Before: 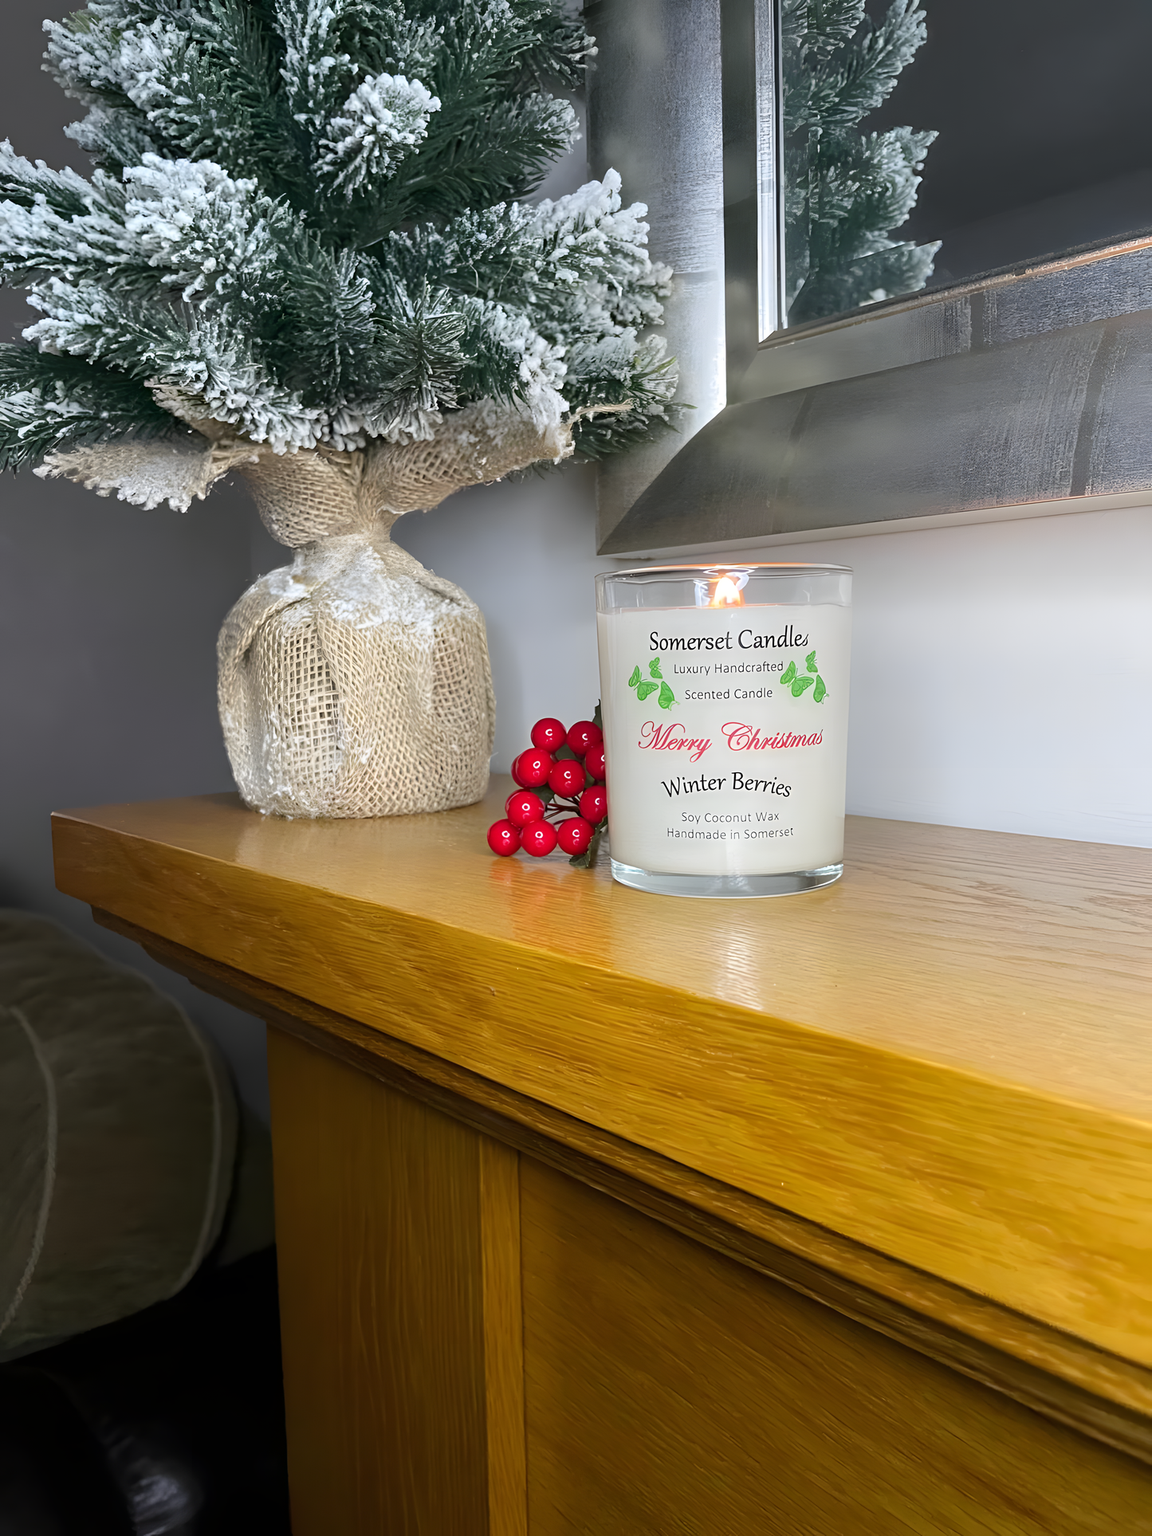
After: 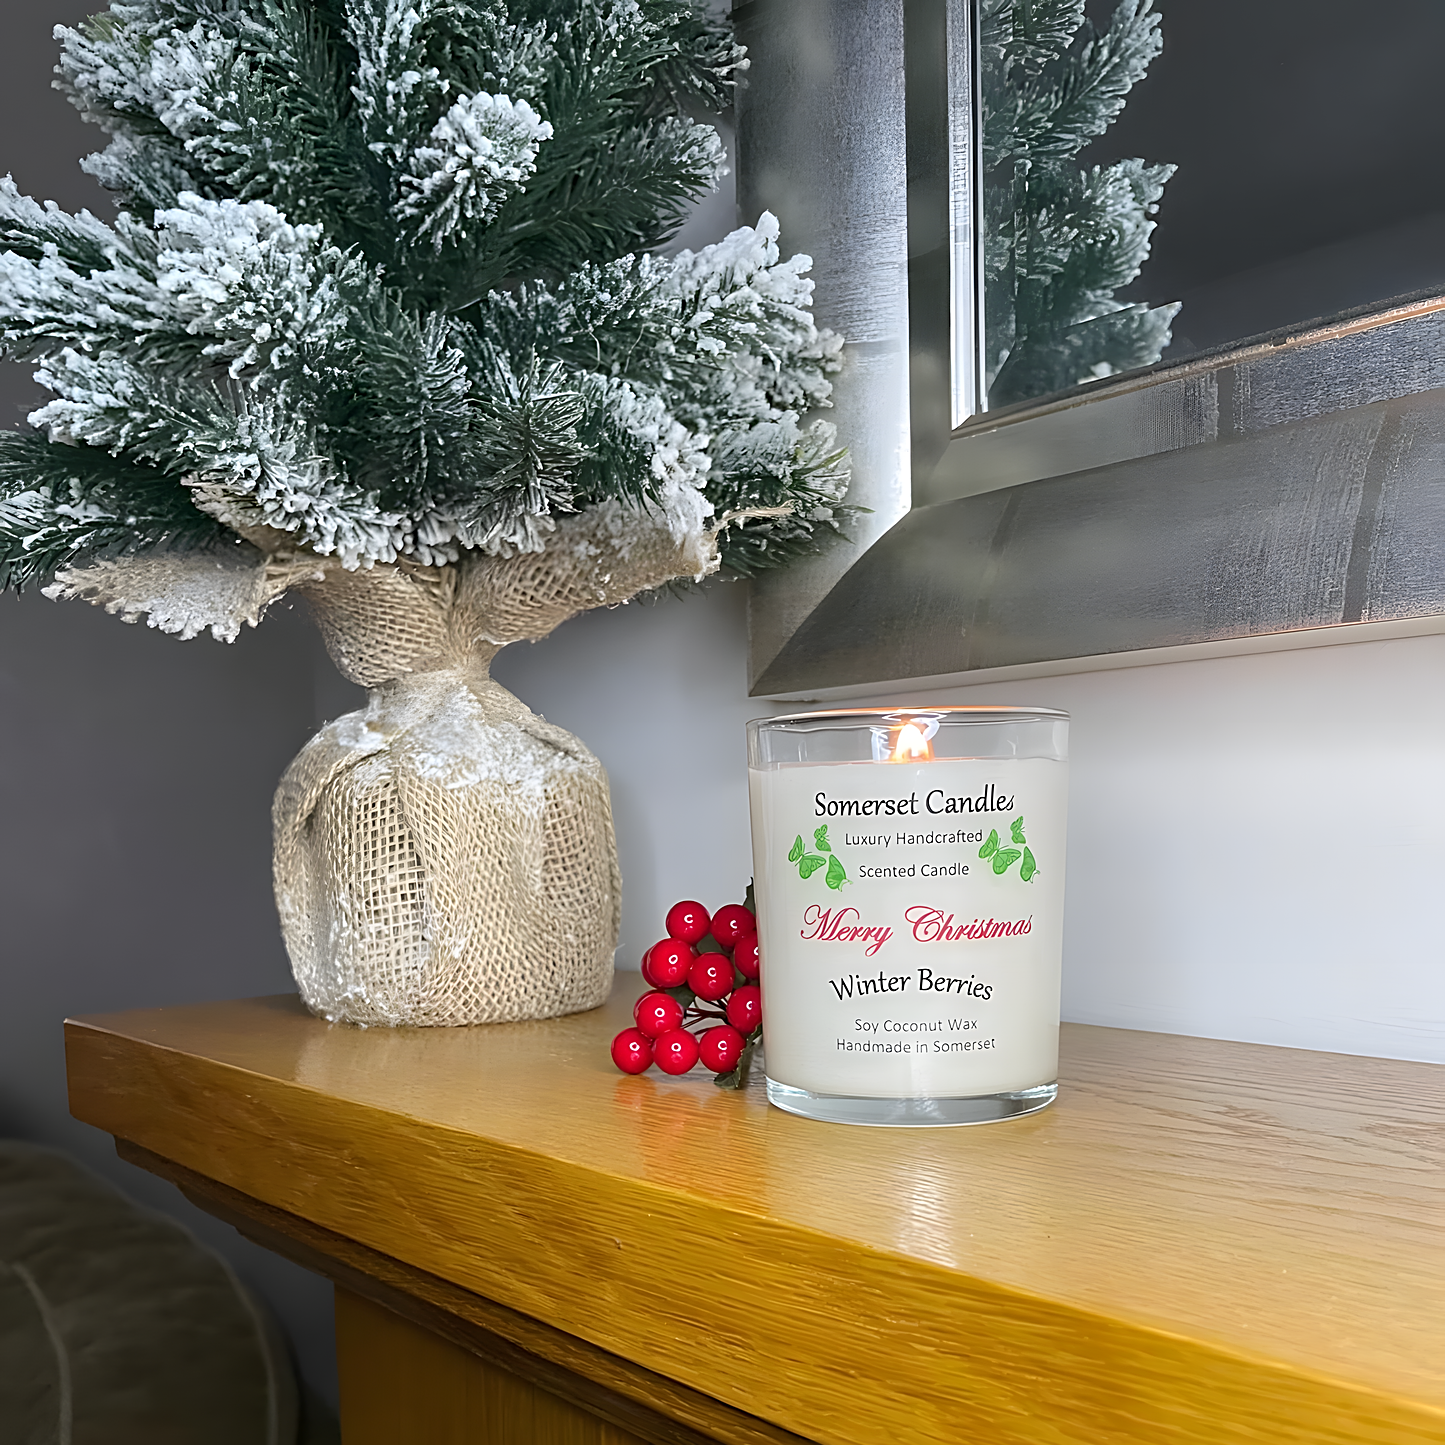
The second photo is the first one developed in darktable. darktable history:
crop: bottom 24.985%
sharpen: on, module defaults
